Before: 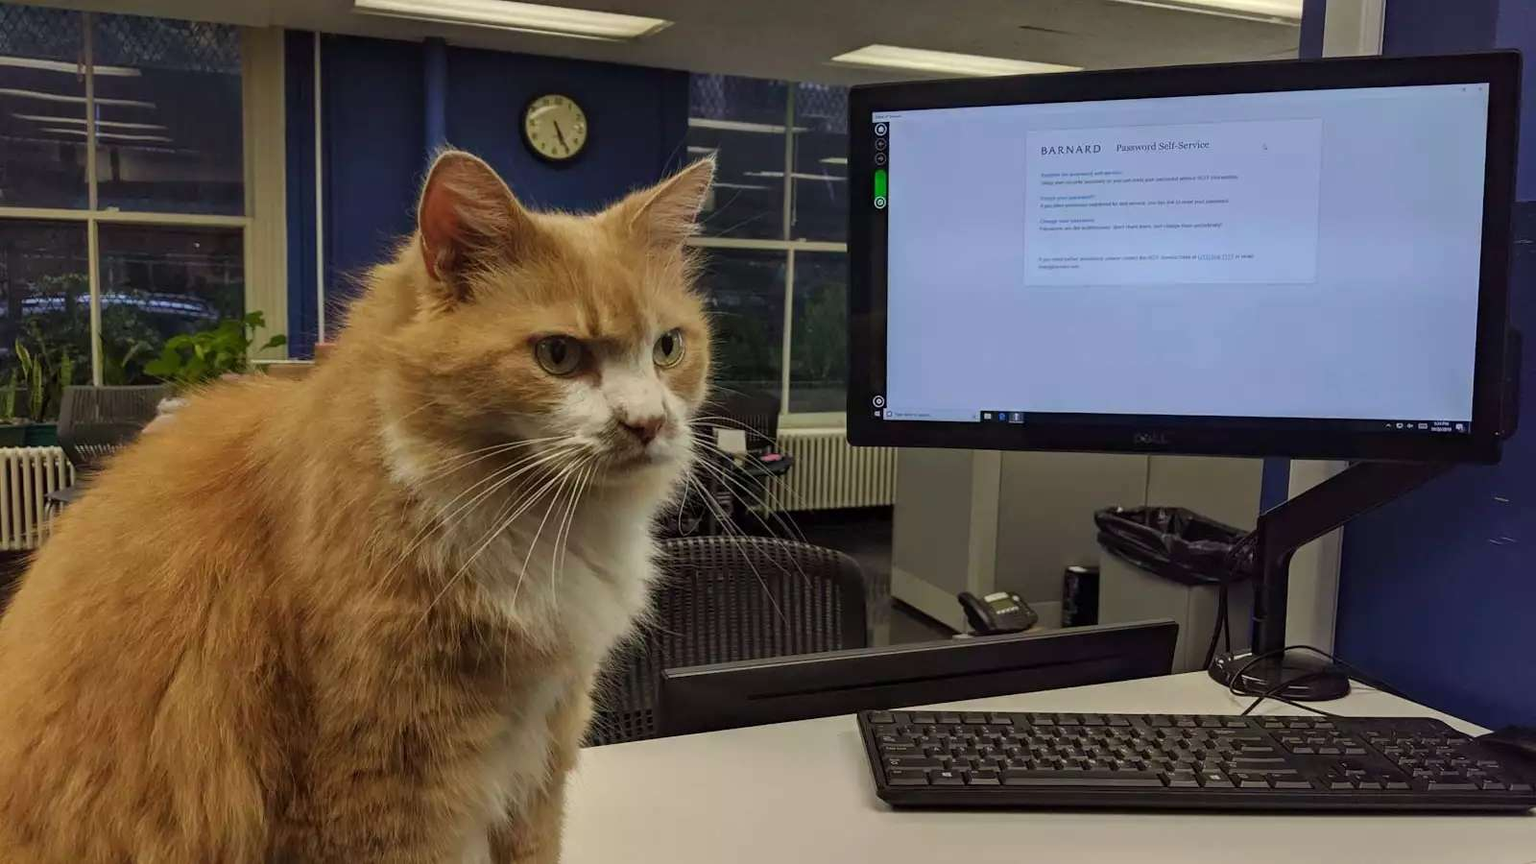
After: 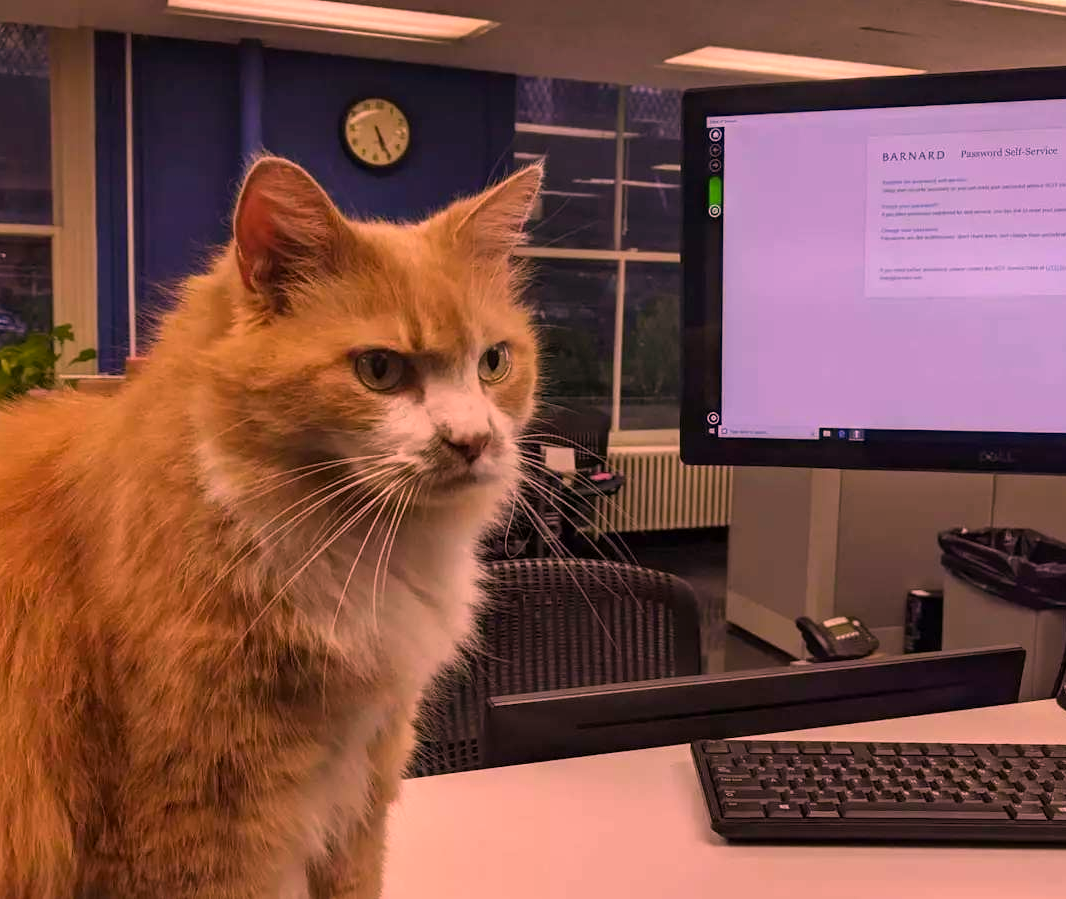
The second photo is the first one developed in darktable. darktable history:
white balance: red 1.188, blue 1.11
crop and rotate: left 12.673%, right 20.66%
color correction: highlights a* 17.88, highlights b* 18.79
